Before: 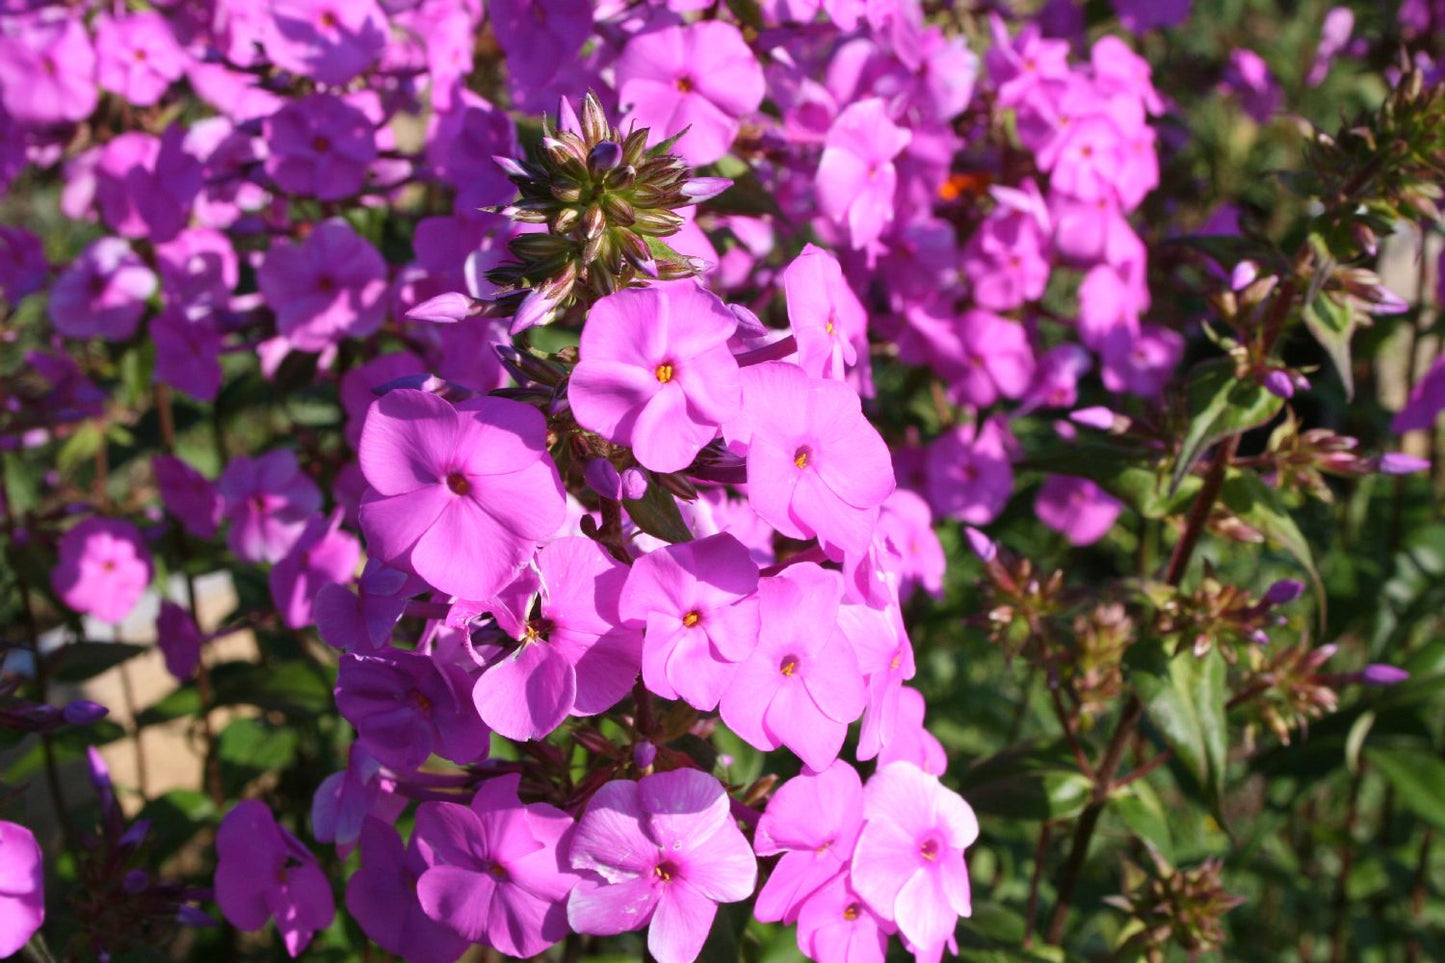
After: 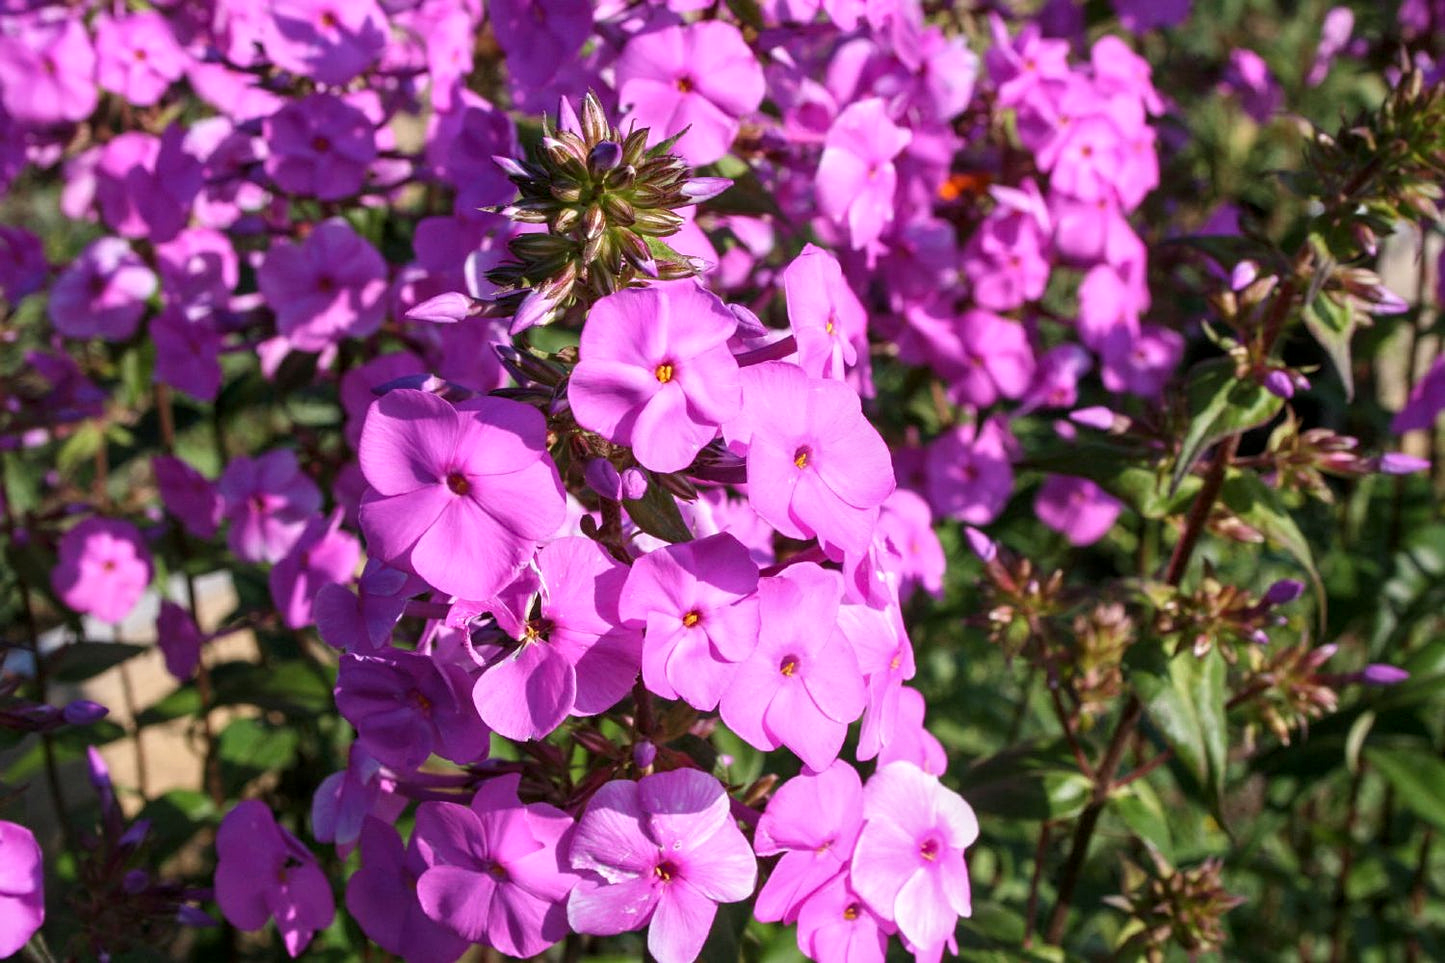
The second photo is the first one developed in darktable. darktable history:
sharpen: amount 0.2
local contrast: on, module defaults
rotate and perspective: automatic cropping original format, crop left 0, crop top 0
